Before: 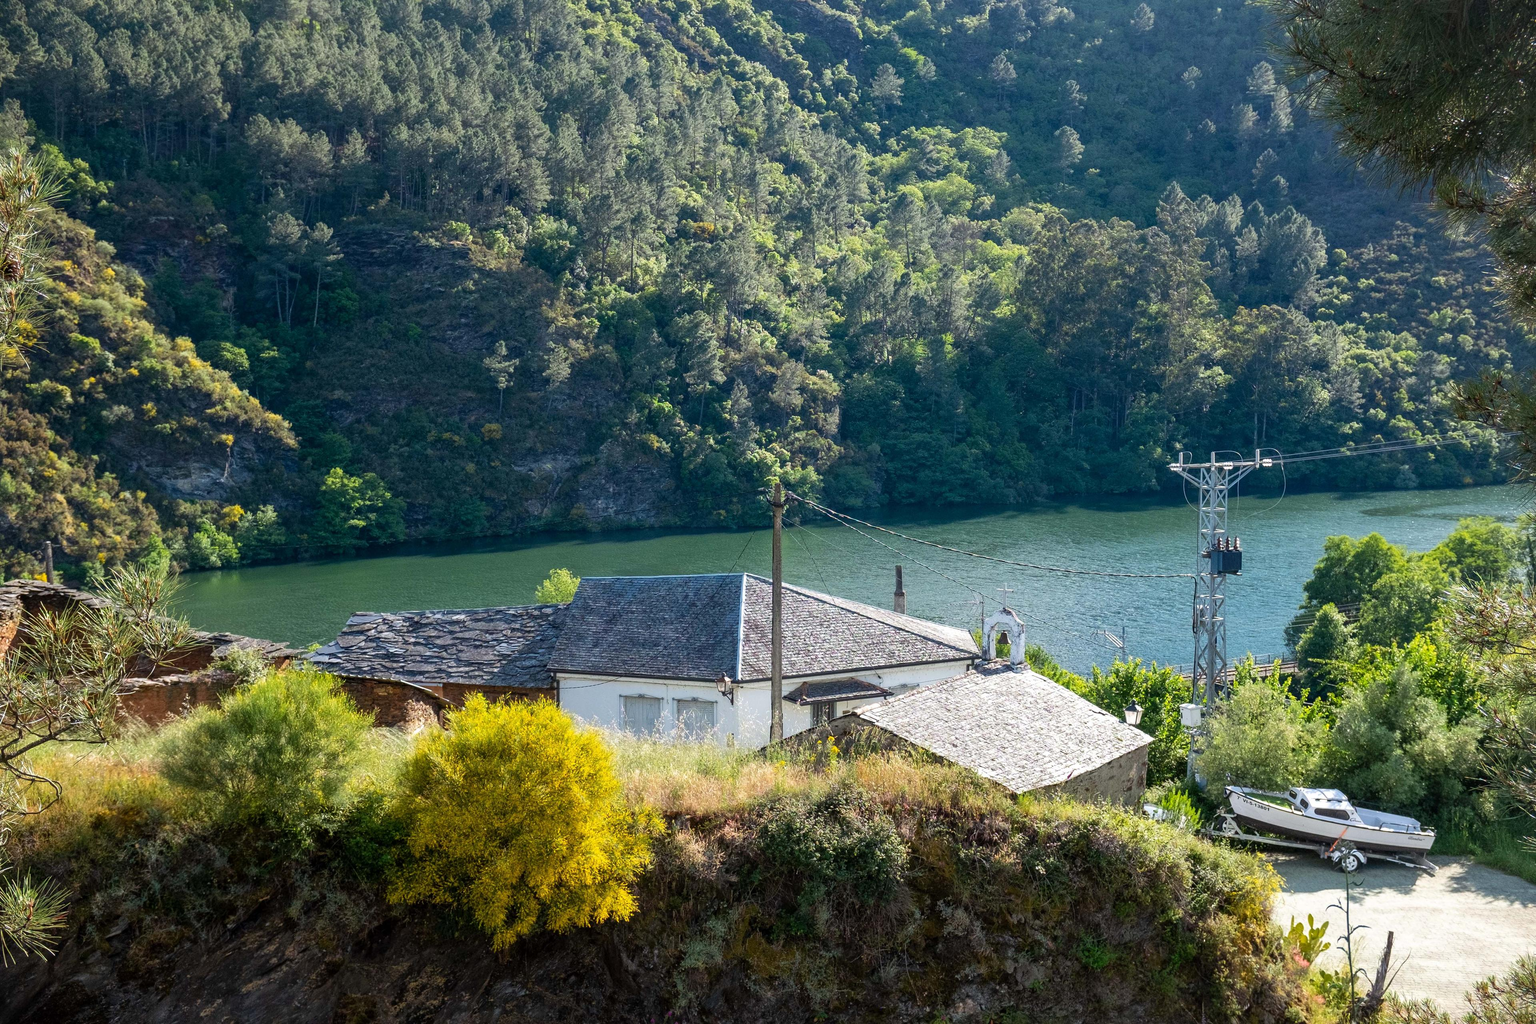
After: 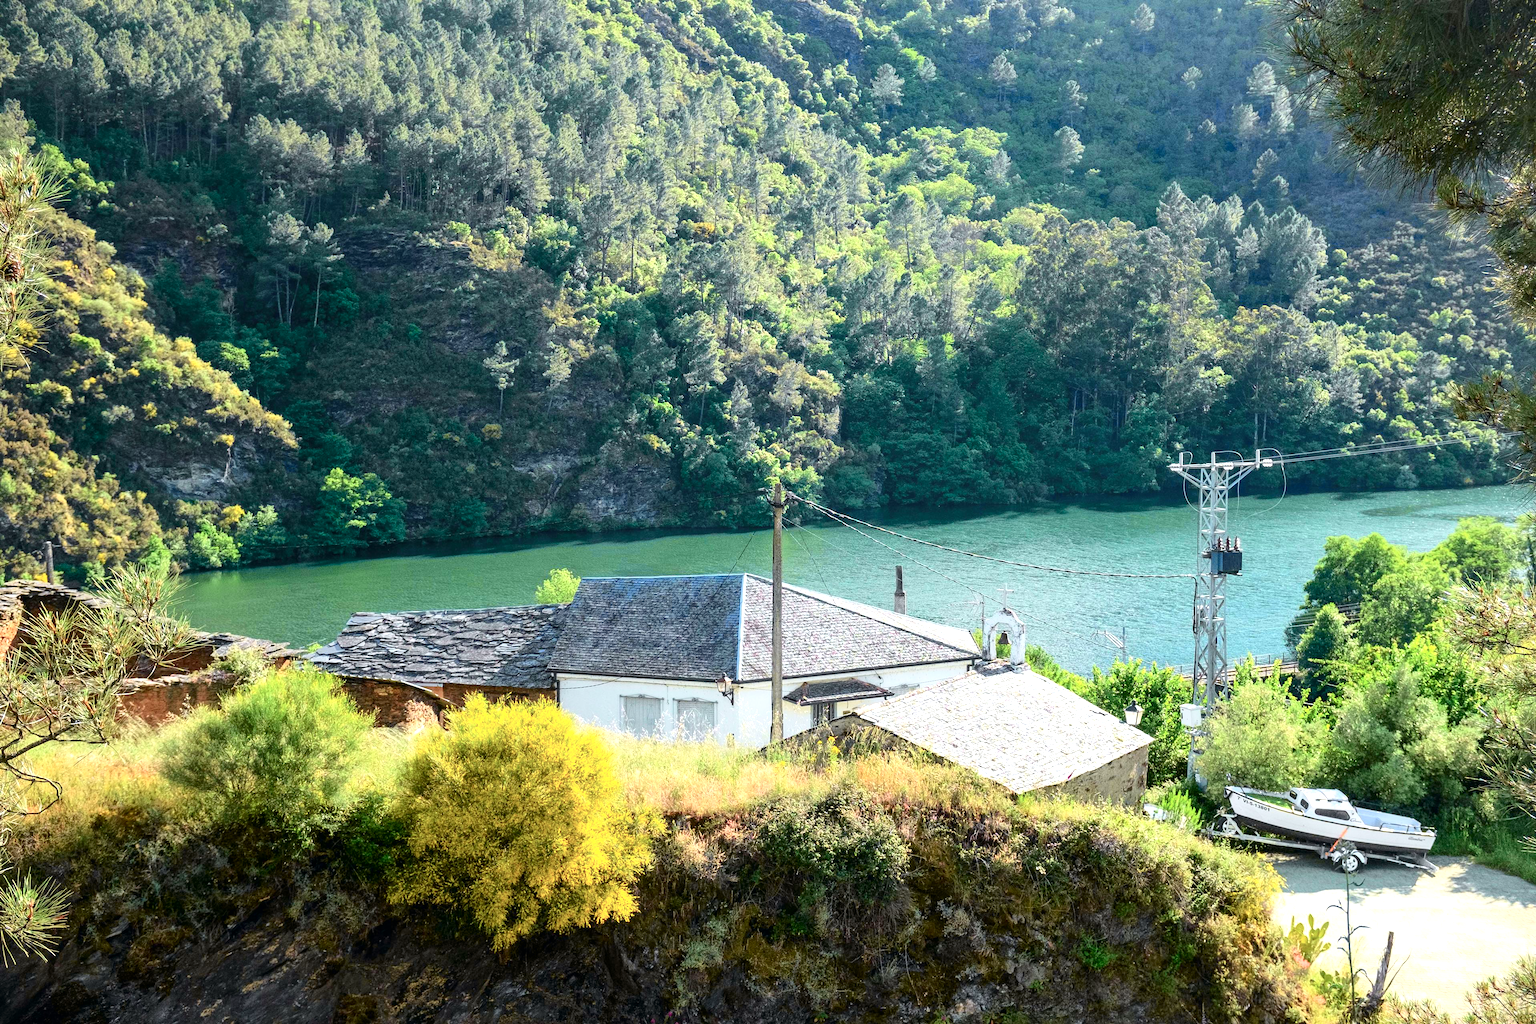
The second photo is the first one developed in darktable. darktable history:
tone curve: curves: ch0 [(0, 0) (0.035, 0.017) (0.131, 0.108) (0.279, 0.279) (0.476, 0.554) (0.617, 0.693) (0.704, 0.77) (0.801, 0.854) (0.895, 0.927) (1, 0.976)]; ch1 [(0, 0) (0.318, 0.278) (0.444, 0.427) (0.493, 0.488) (0.504, 0.497) (0.537, 0.538) (0.594, 0.616) (0.746, 0.764) (1, 1)]; ch2 [(0, 0) (0.316, 0.292) (0.381, 0.37) (0.423, 0.448) (0.476, 0.482) (0.502, 0.495) (0.529, 0.547) (0.583, 0.608) (0.639, 0.657) (0.7, 0.7) (0.861, 0.808) (1, 0.951)], color space Lab, independent channels, preserve colors none
exposure: black level correction 0, exposure 0.7 EV, compensate exposure bias true, compensate highlight preservation false
white balance: red 1, blue 1
